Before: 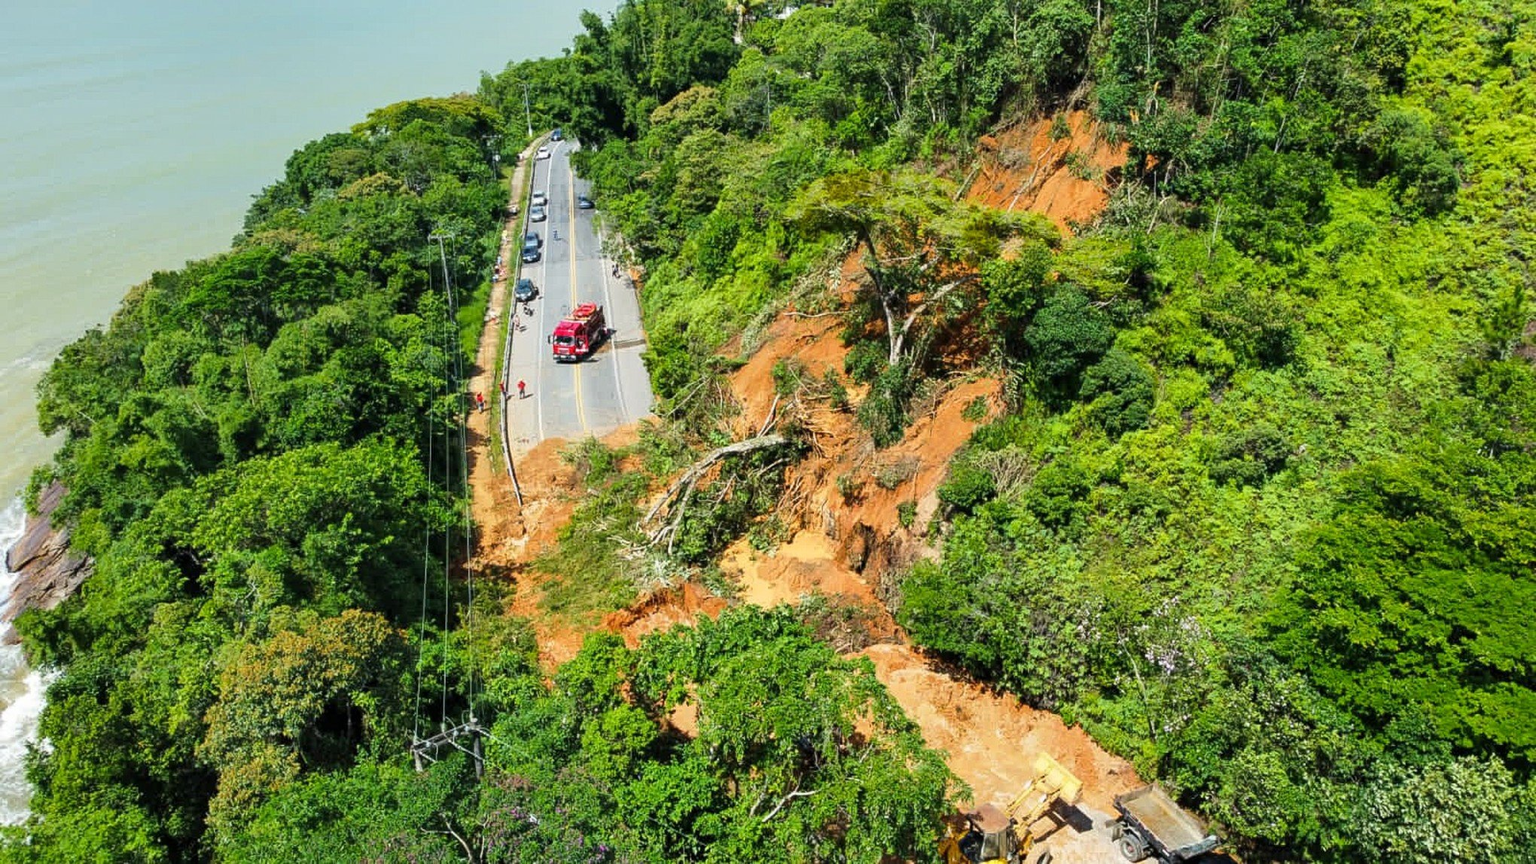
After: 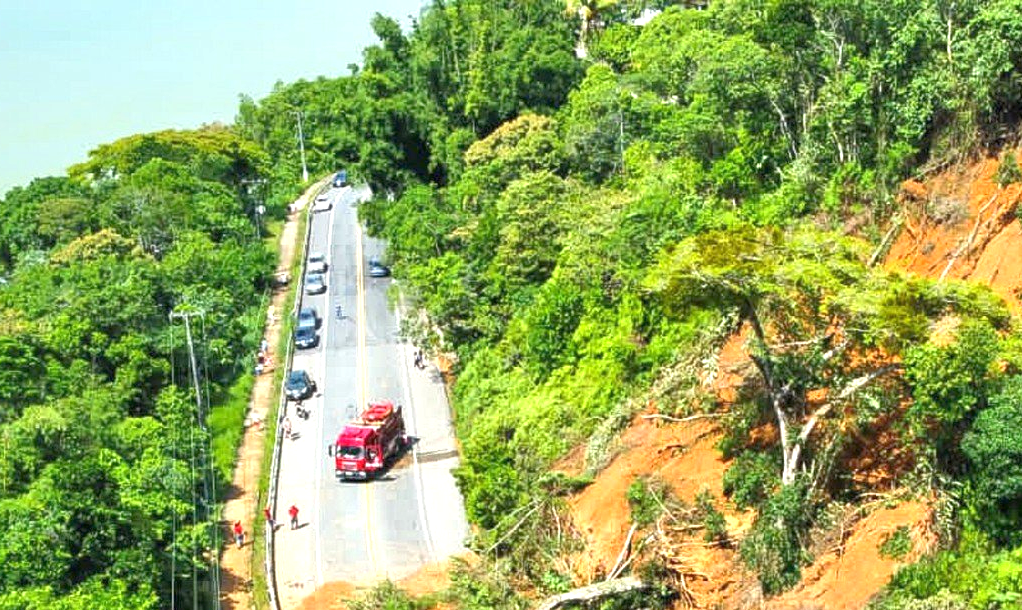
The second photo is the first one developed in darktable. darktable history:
tone equalizer: -8 EV 1.02 EV, -7 EV 0.995 EV, -6 EV 0.986 EV, -5 EV 0.985 EV, -4 EV 1.03 EV, -3 EV 0.739 EV, -2 EV 0.499 EV, -1 EV 0.23 EV
exposure: black level correction 0, exposure 0.685 EV, compensate exposure bias true, compensate highlight preservation false
crop: left 19.563%, right 30.308%, bottom 46.779%
